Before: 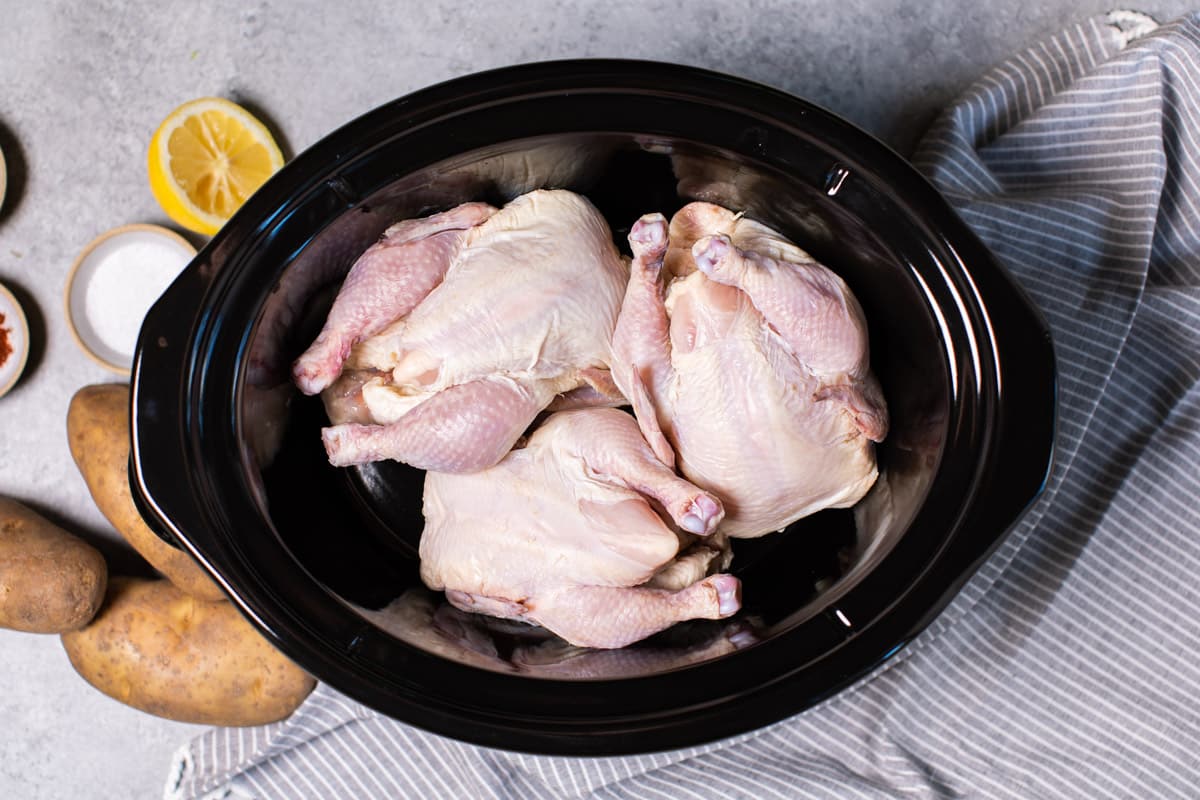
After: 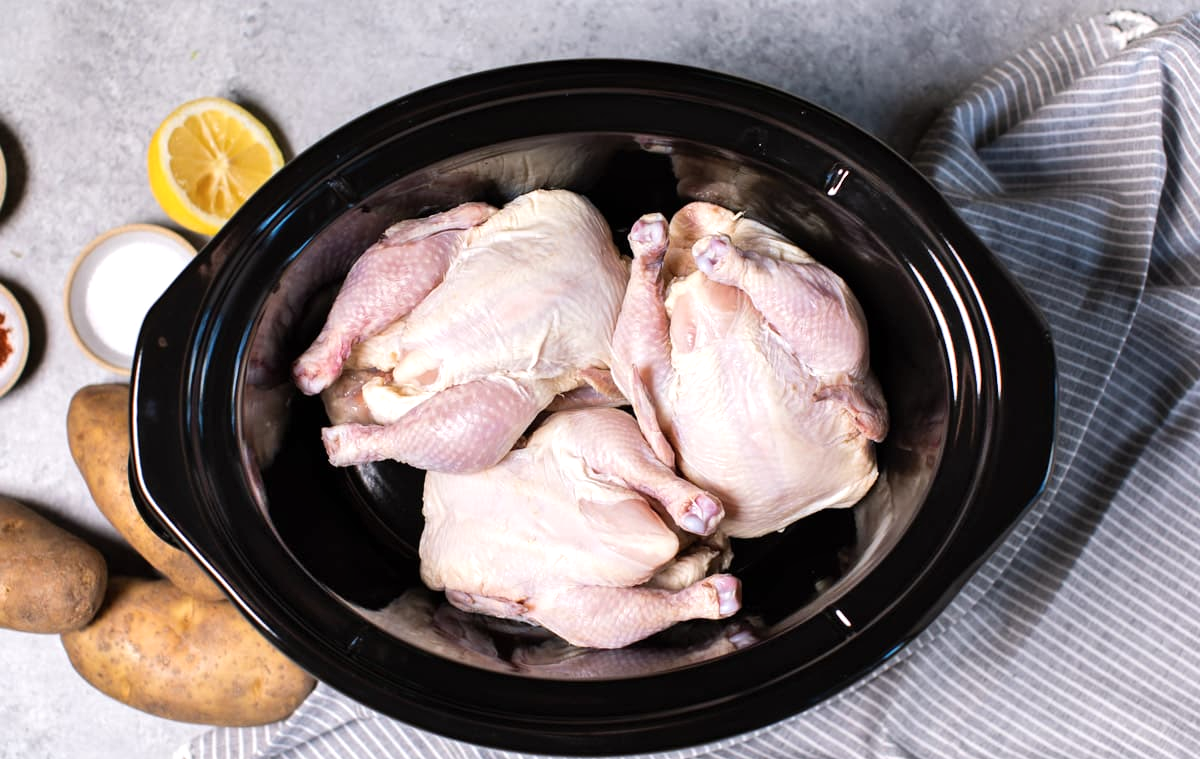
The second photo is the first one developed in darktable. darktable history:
crop and rotate: top 0.014%, bottom 5.093%
shadows and highlights: radius 46.44, white point adjustment 6.69, compress 79.4%, soften with gaussian
